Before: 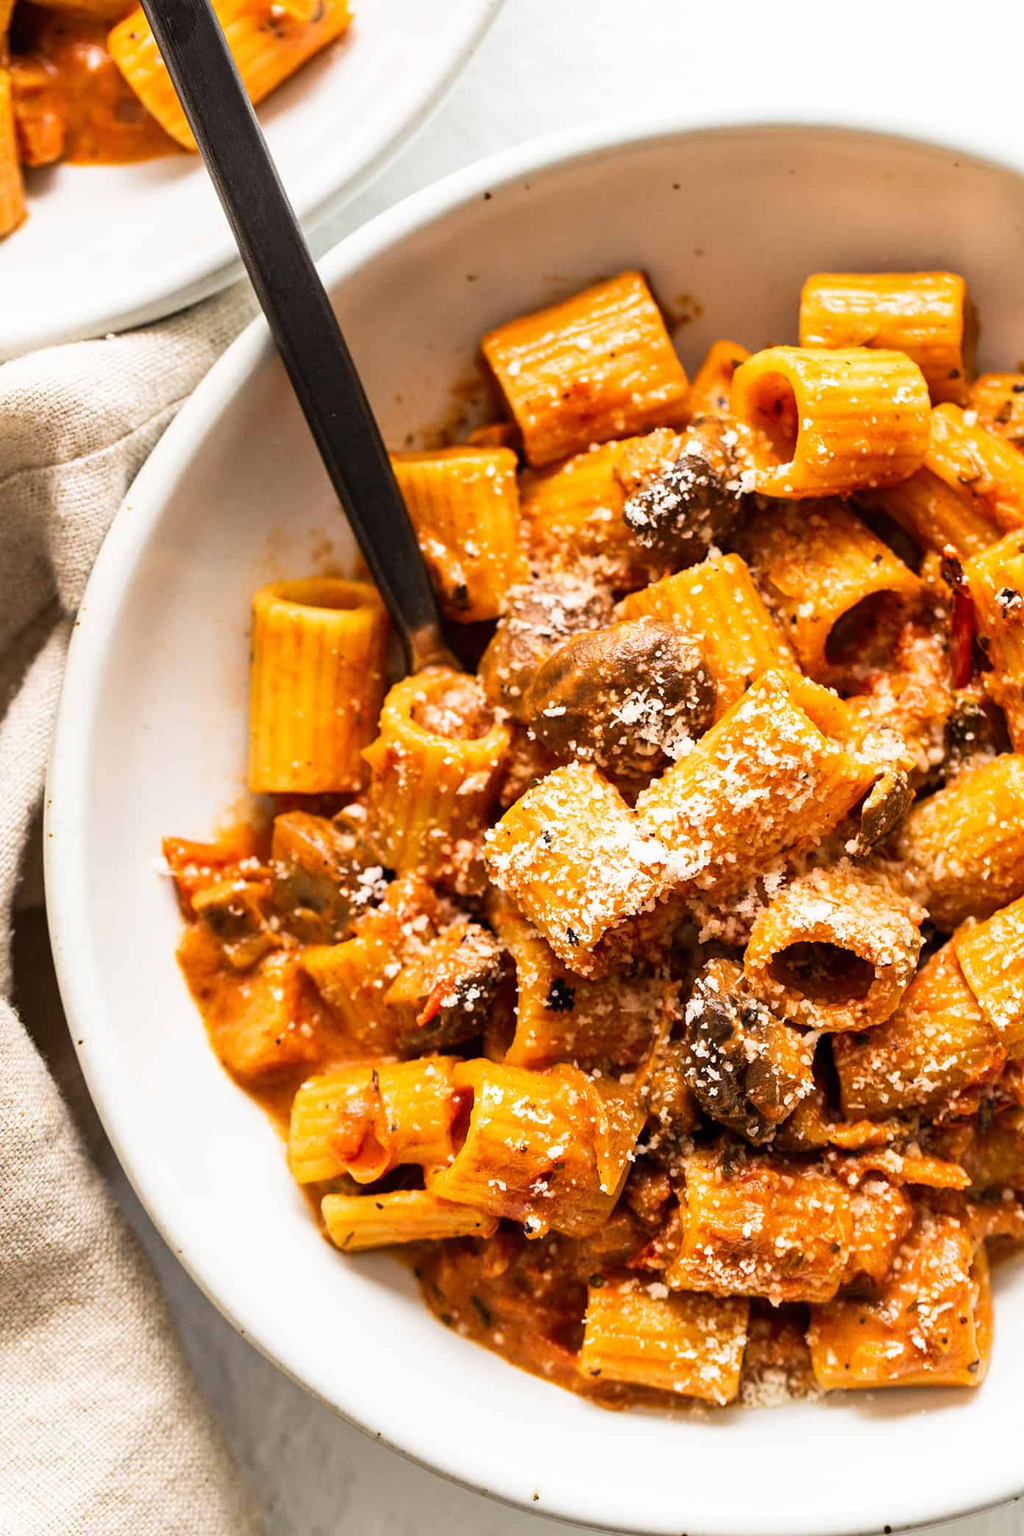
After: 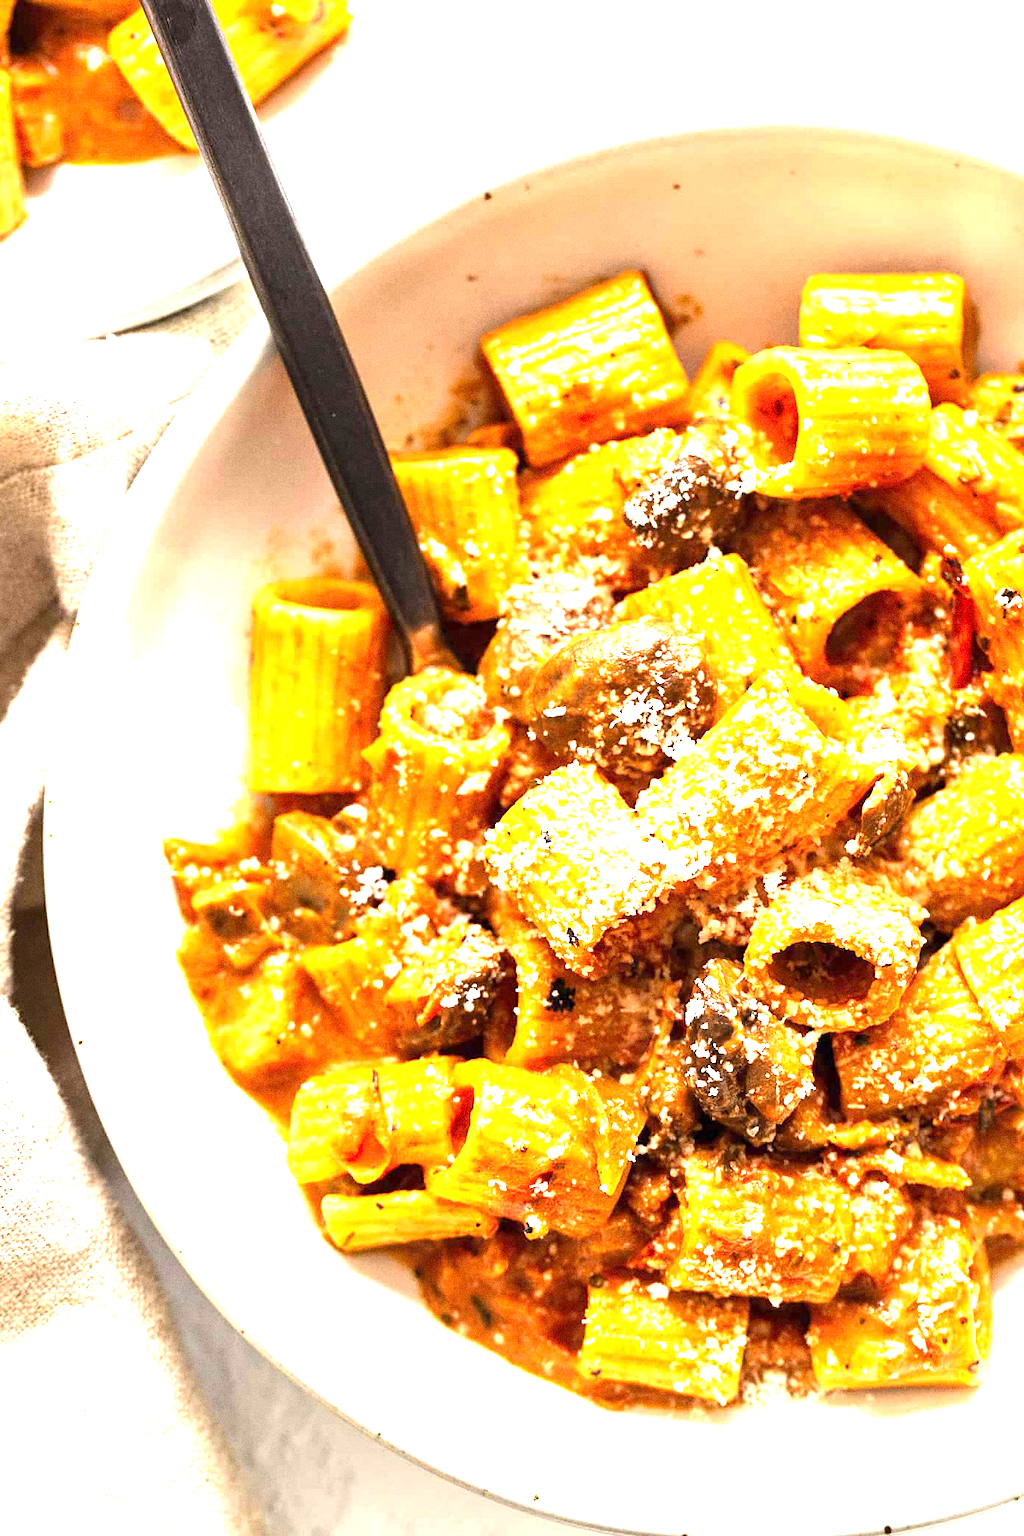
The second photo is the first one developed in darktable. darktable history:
grain: coarseness 0.09 ISO, strength 40%
exposure: exposure 1.5 EV, compensate highlight preservation false
